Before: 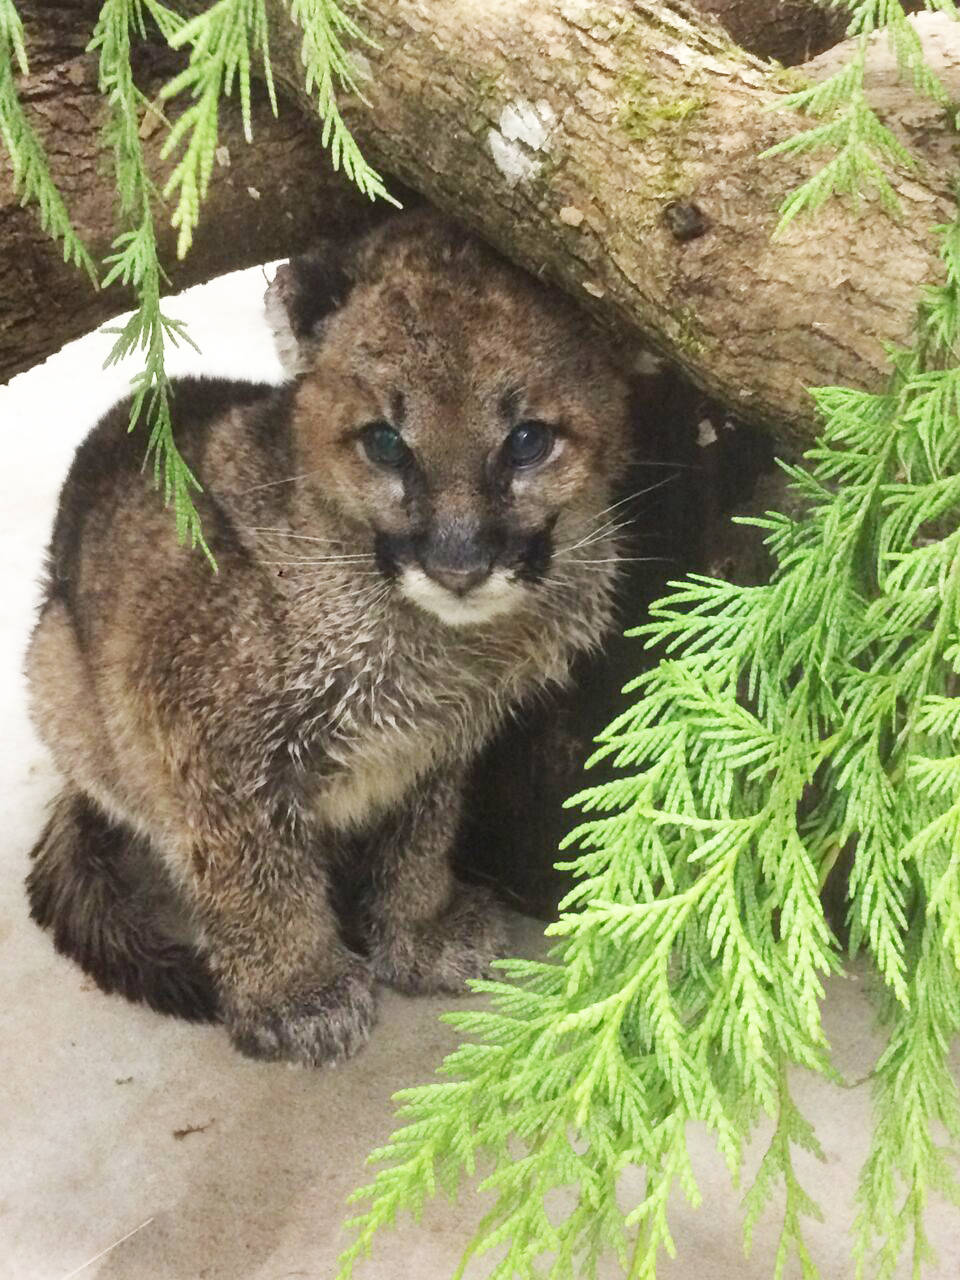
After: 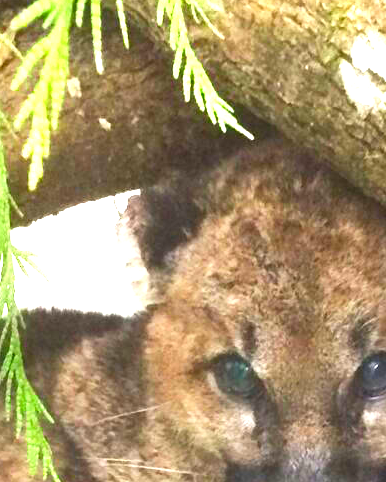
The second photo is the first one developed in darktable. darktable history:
contrast equalizer: y [[0.6 ×6], [0.55 ×6], [0 ×6], [0 ×6], [0 ×6]], mix -0.194
tone equalizer: on, module defaults
exposure: black level correction 0, exposure 1.2 EV, compensate exposure bias true, compensate highlight preservation false
crop: left 15.524%, top 5.45%, right 44.181%, bottom 56.849%
contrast brightness saturation: brightness -0.016, saturation 0.366
